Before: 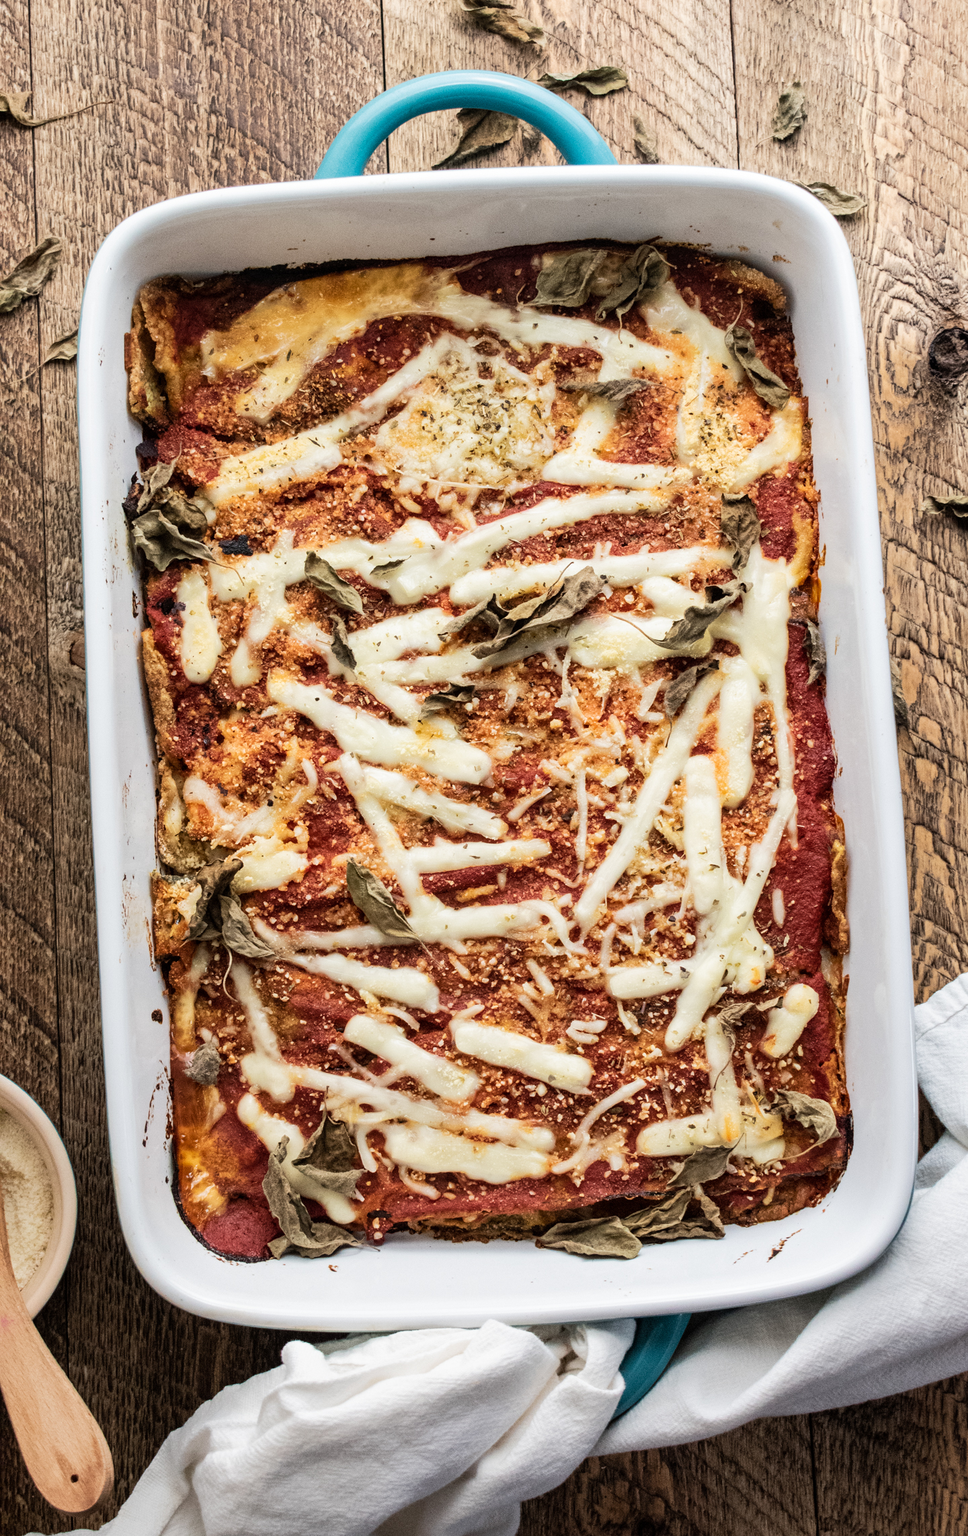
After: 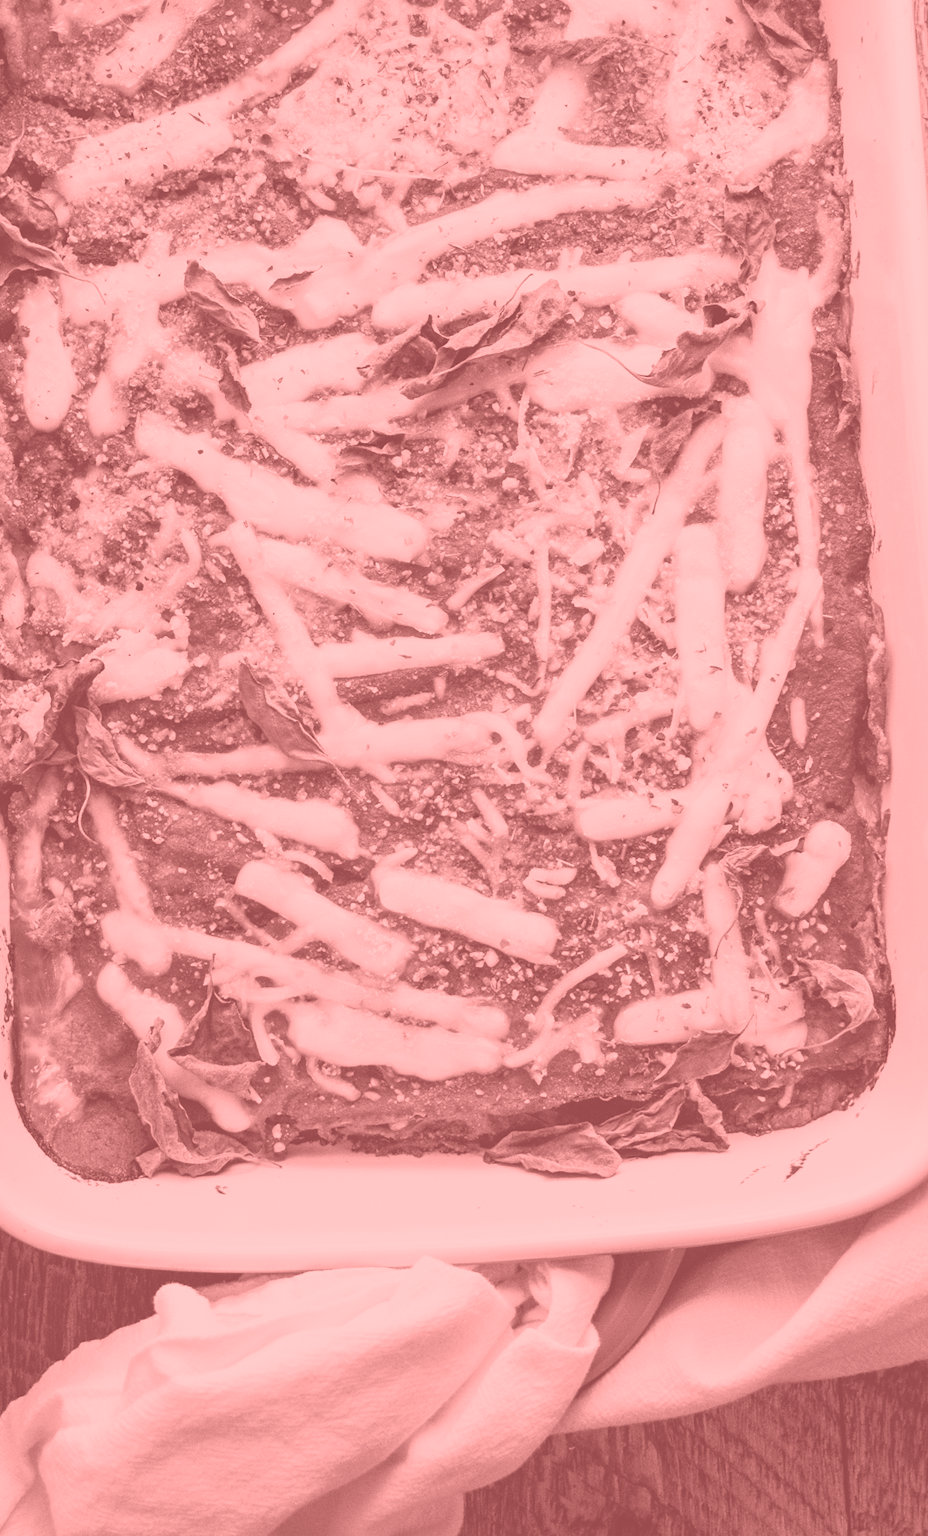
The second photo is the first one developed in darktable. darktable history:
crop: left 16.871%, top 22.857%, right 9.116%
colorize: saturation 51%, source mix 50.67%, lightness 50.67%
contrast brightness saturation: contrast 0.08, saturation 0.02
